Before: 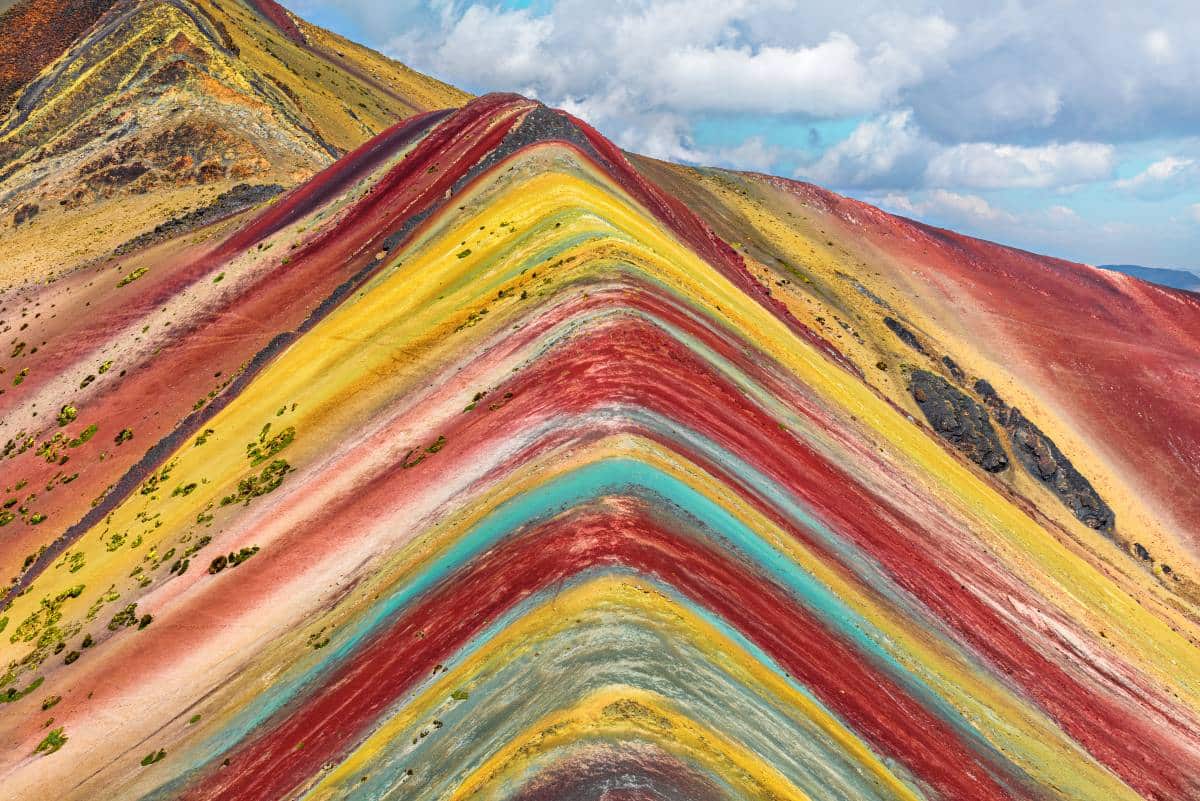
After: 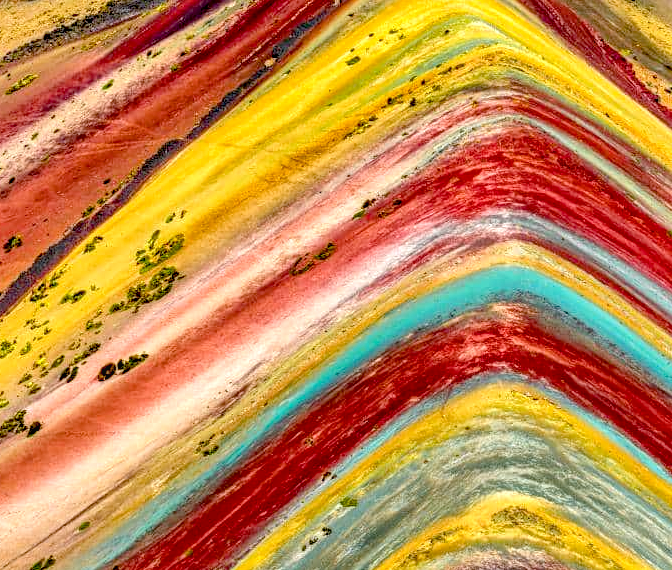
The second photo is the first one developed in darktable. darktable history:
color balance rgb: shadows fall-off 100.521%, perceptual saturation grading › global saturation -0.787%, perceptual brilliance grading › global brilliance 9.392%, perceptual brilliance grading › shadows 14.896%, mask middle-gray fulcrum 22.193%
local contrast: on, module defaults
exposure: black level correction 0.029, exposure -0.075 EV, compensate highlight preservation false
crop: left 9.299%, top 24.156%, right 34.685%, bottom 4.642%
